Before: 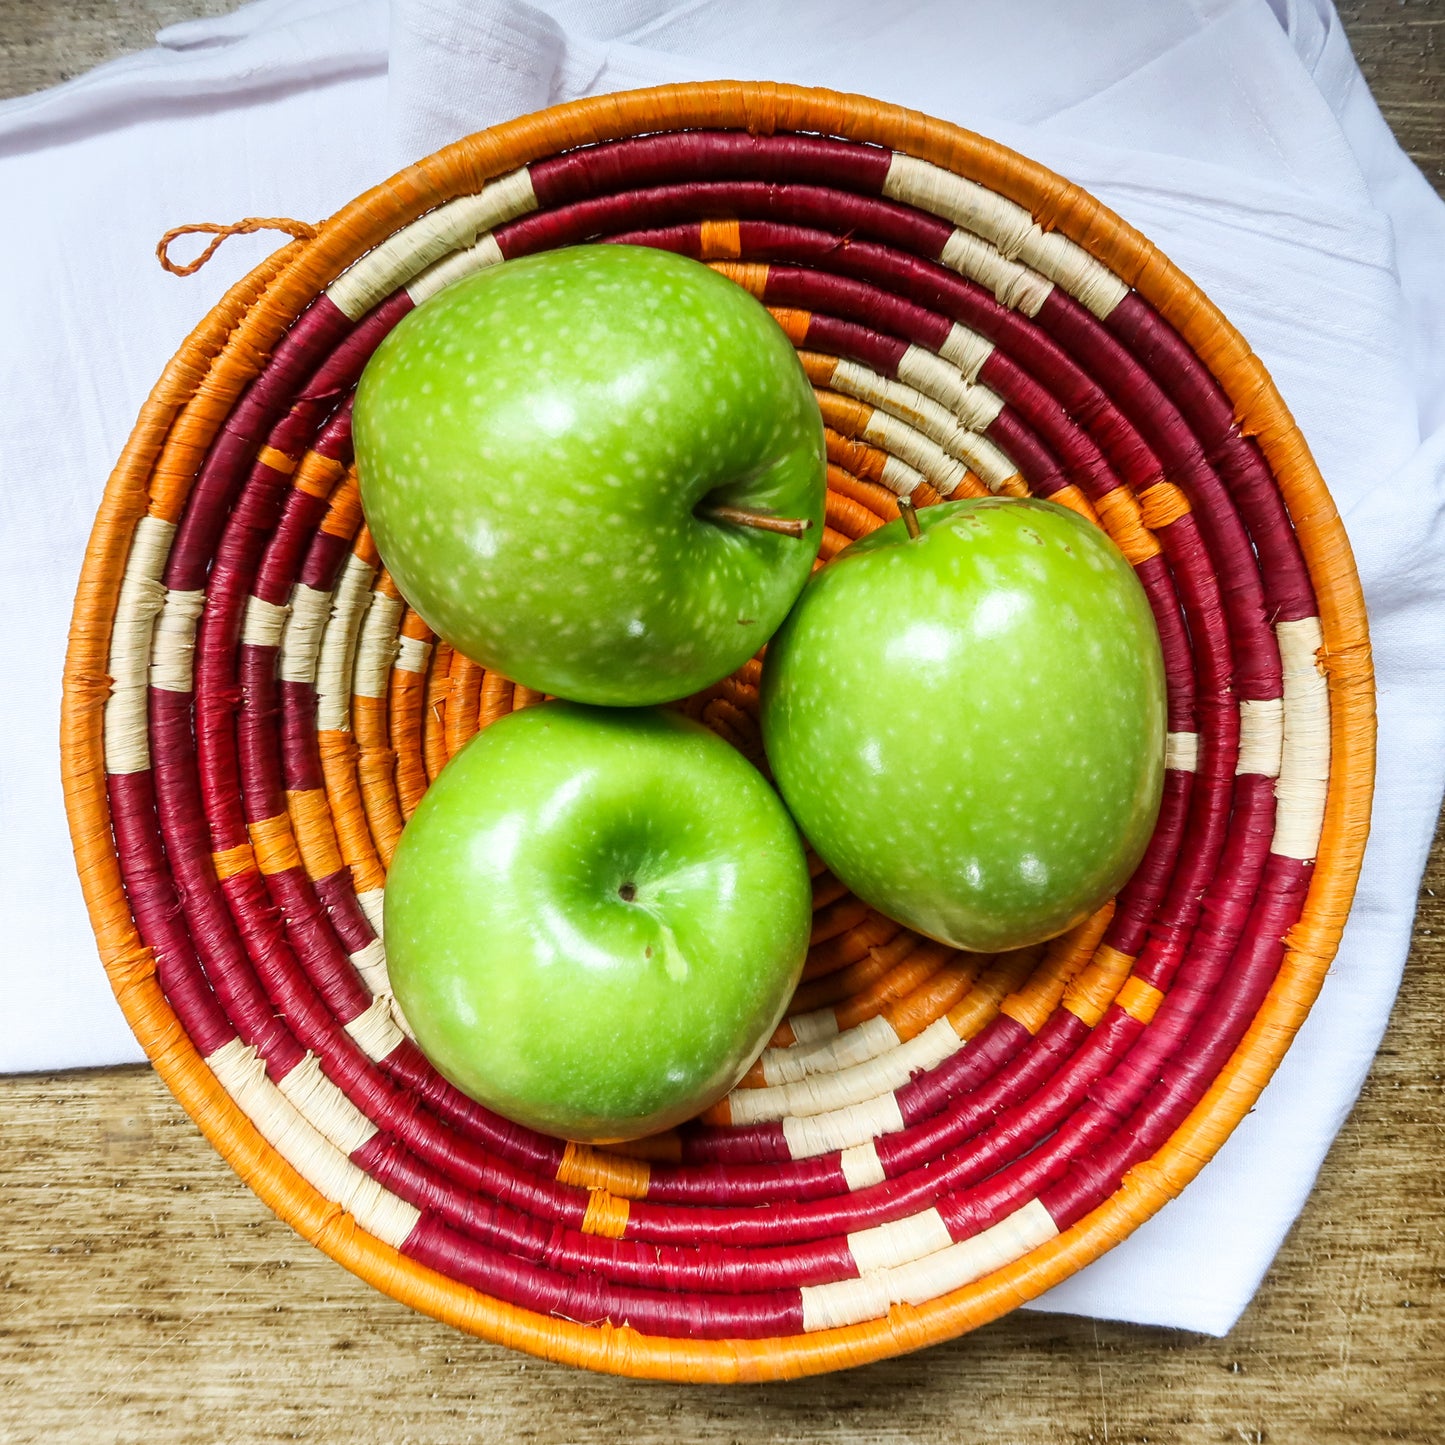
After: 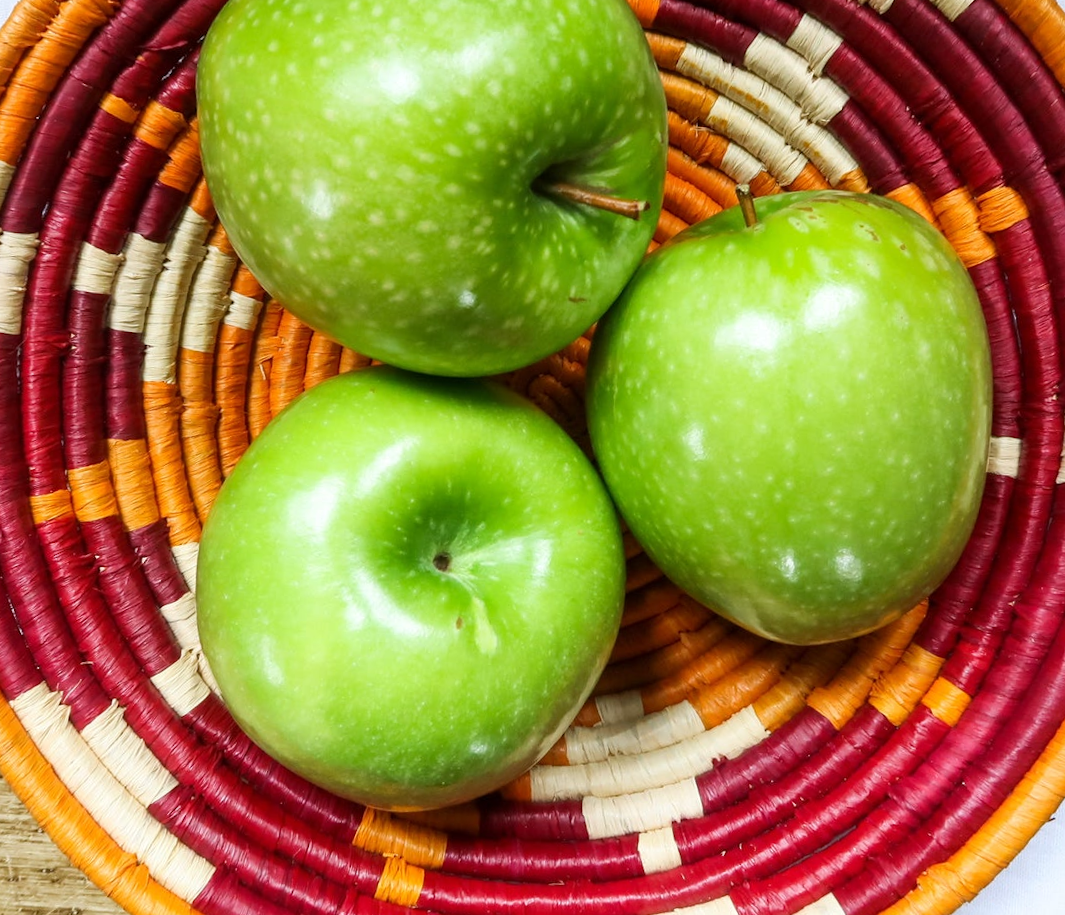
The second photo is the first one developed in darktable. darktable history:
crop and rotate: angle -3.61°, left 9.873%, top 20.753%, right 11.902%, bottom 12.031%
